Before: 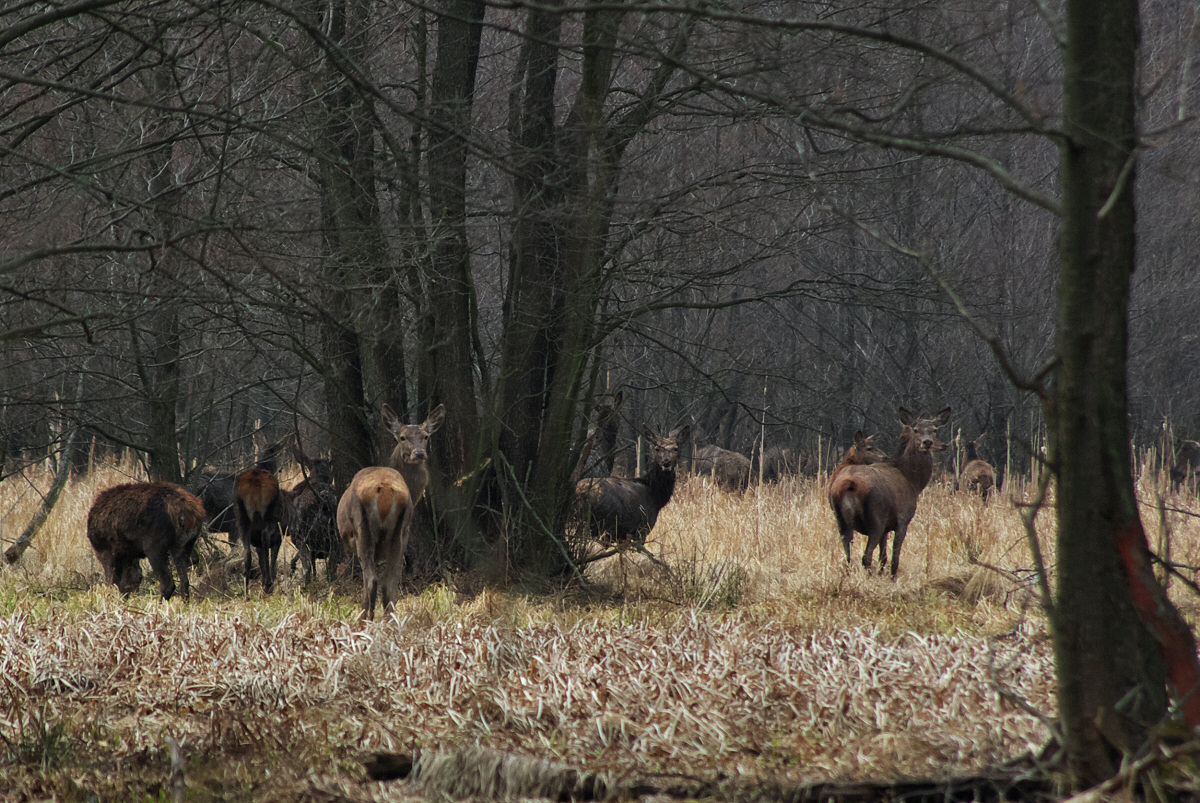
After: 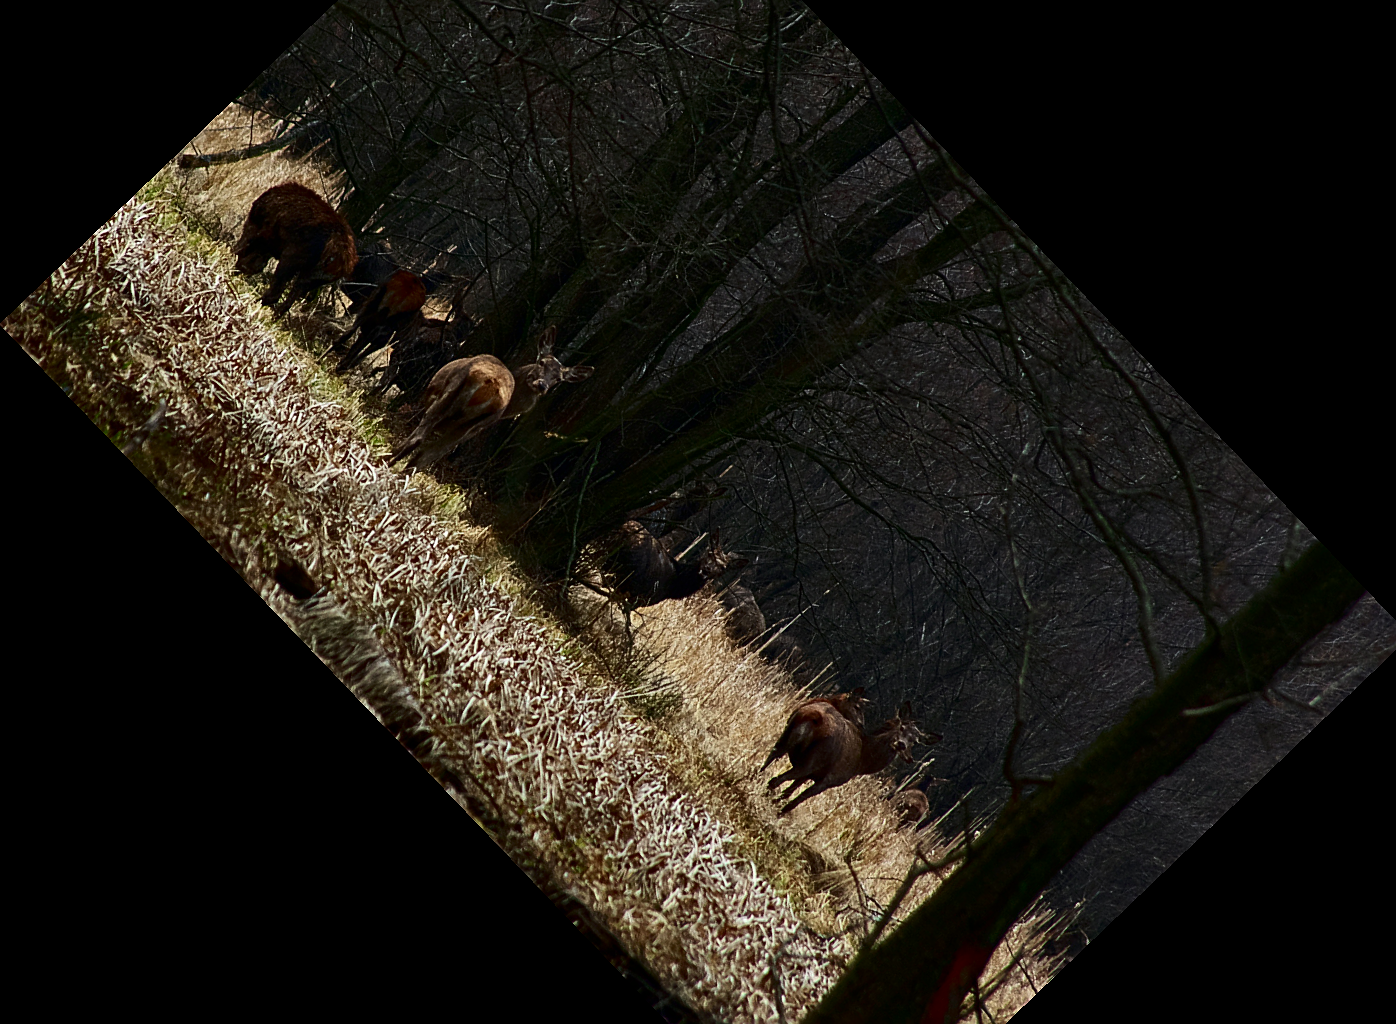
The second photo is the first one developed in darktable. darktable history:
crop and rotate: angle -46.26°, top 16.234%, right 0.912%, bottom 11.704%
sharpen: on, module defaults
contrast brightness saturation: contrast 0.24, brightness -0.24, saturation 0.14
